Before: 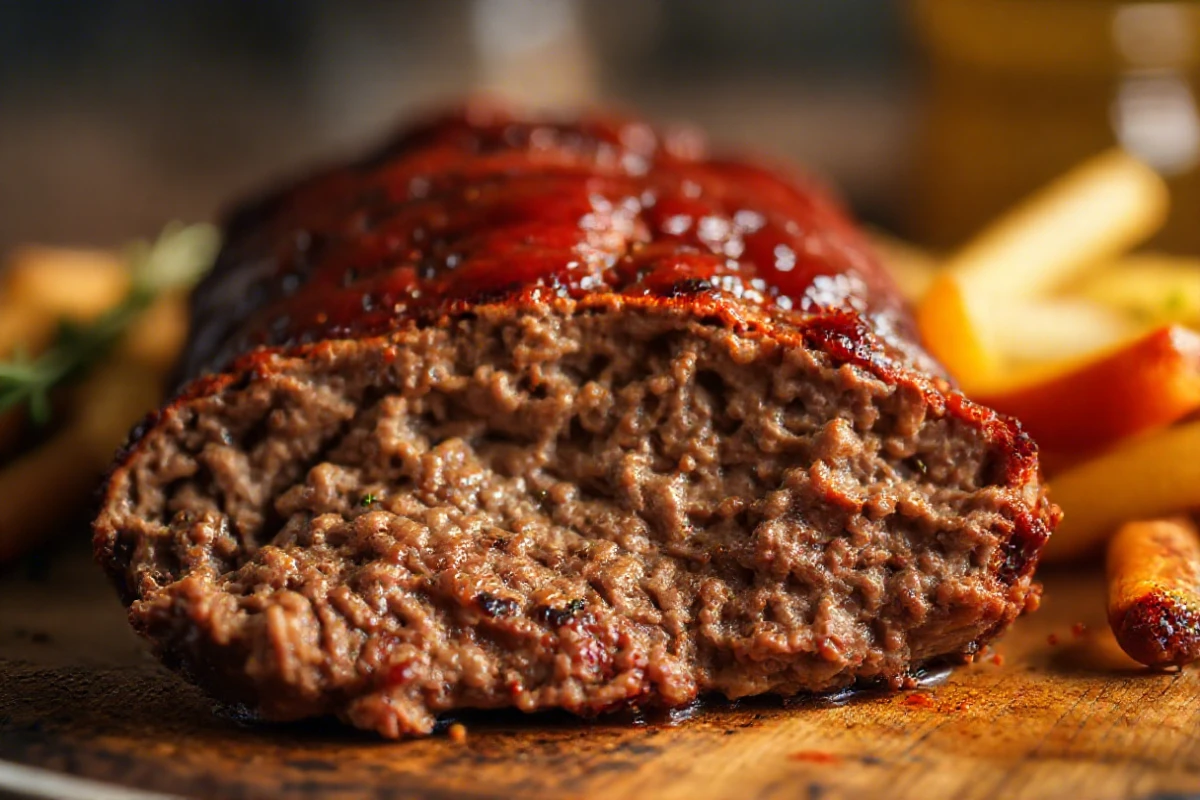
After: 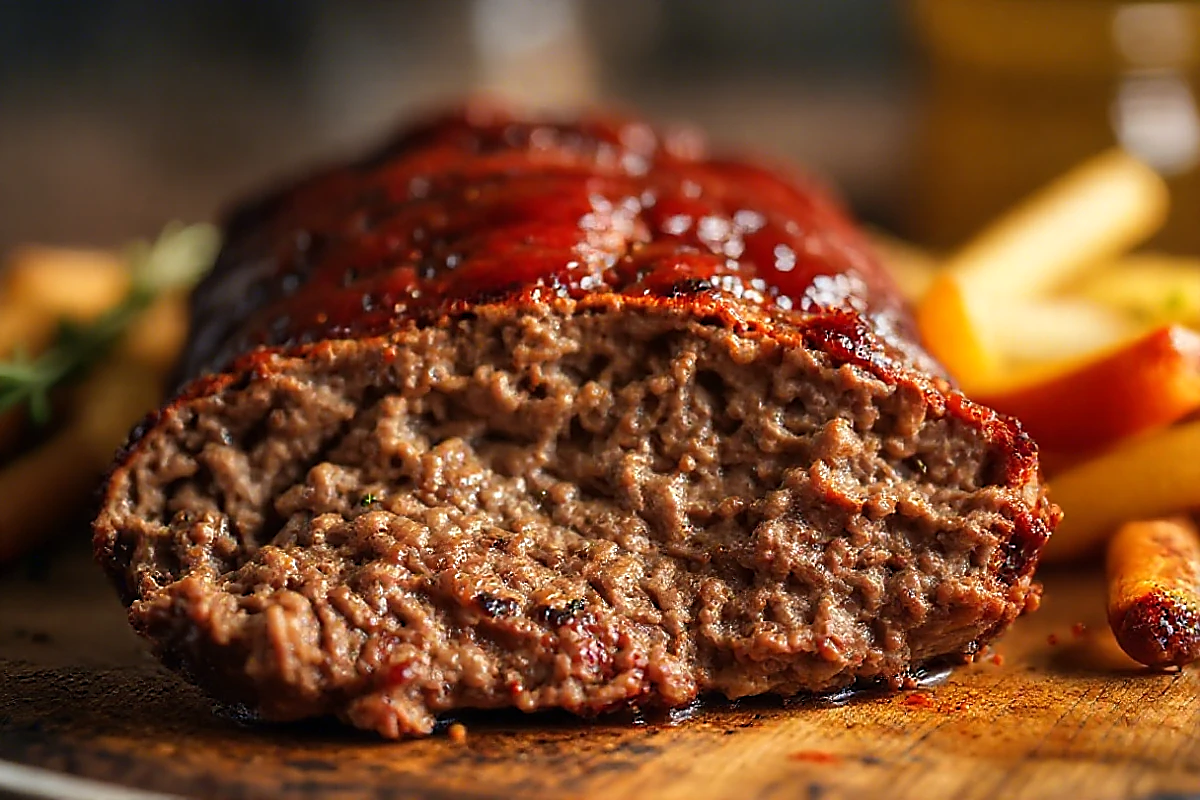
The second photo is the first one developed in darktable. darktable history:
sharpen: radius 1.4, amount 1.25, threshold 0.7
levels: levels [0, 0.492, 0.984]
